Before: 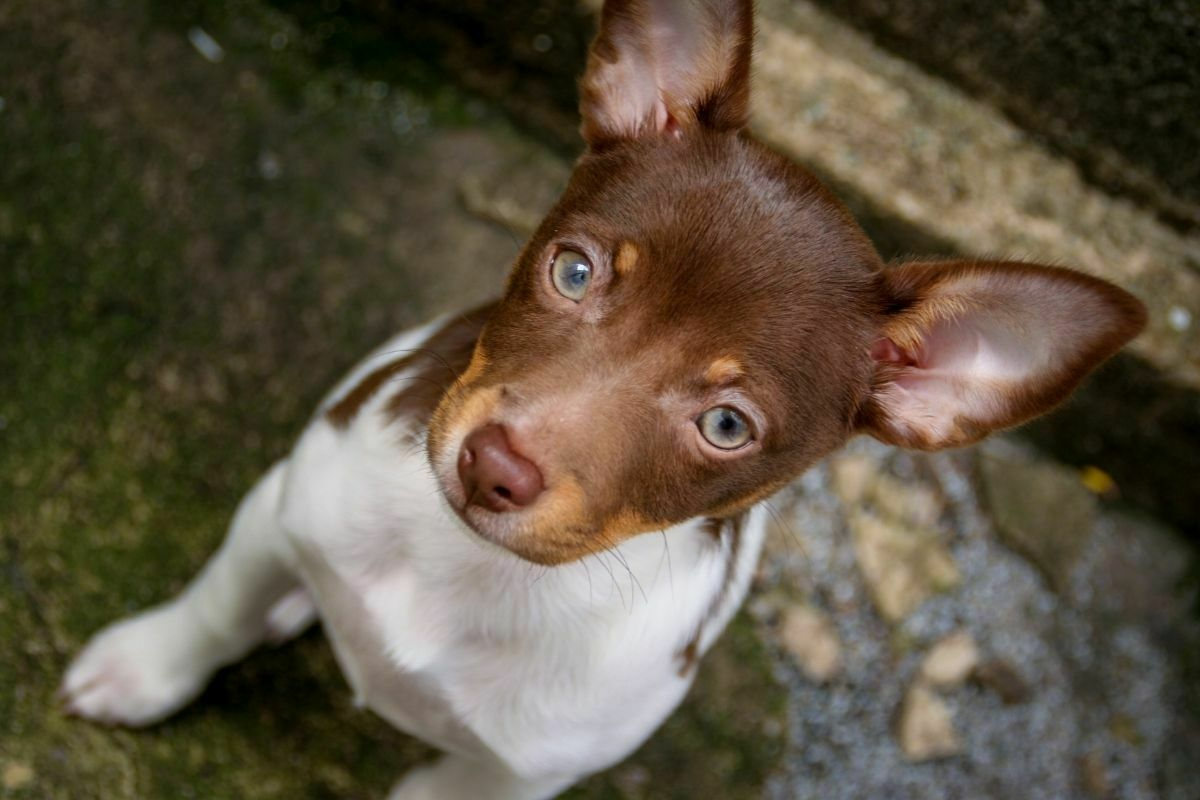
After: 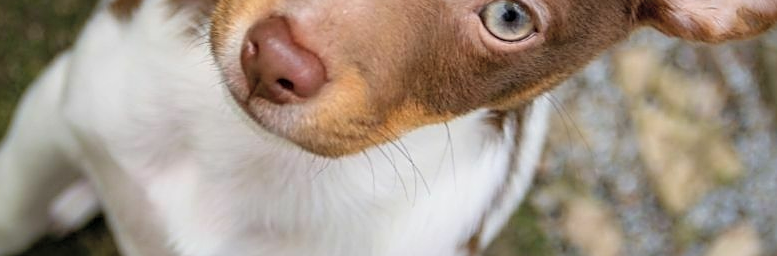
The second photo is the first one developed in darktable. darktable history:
crop: left 18.088%, top 51.061%, right 17.089%, bottom 16.842%
sharpen: on, module defaults
contrast brightness saturation: brightness 0.138
